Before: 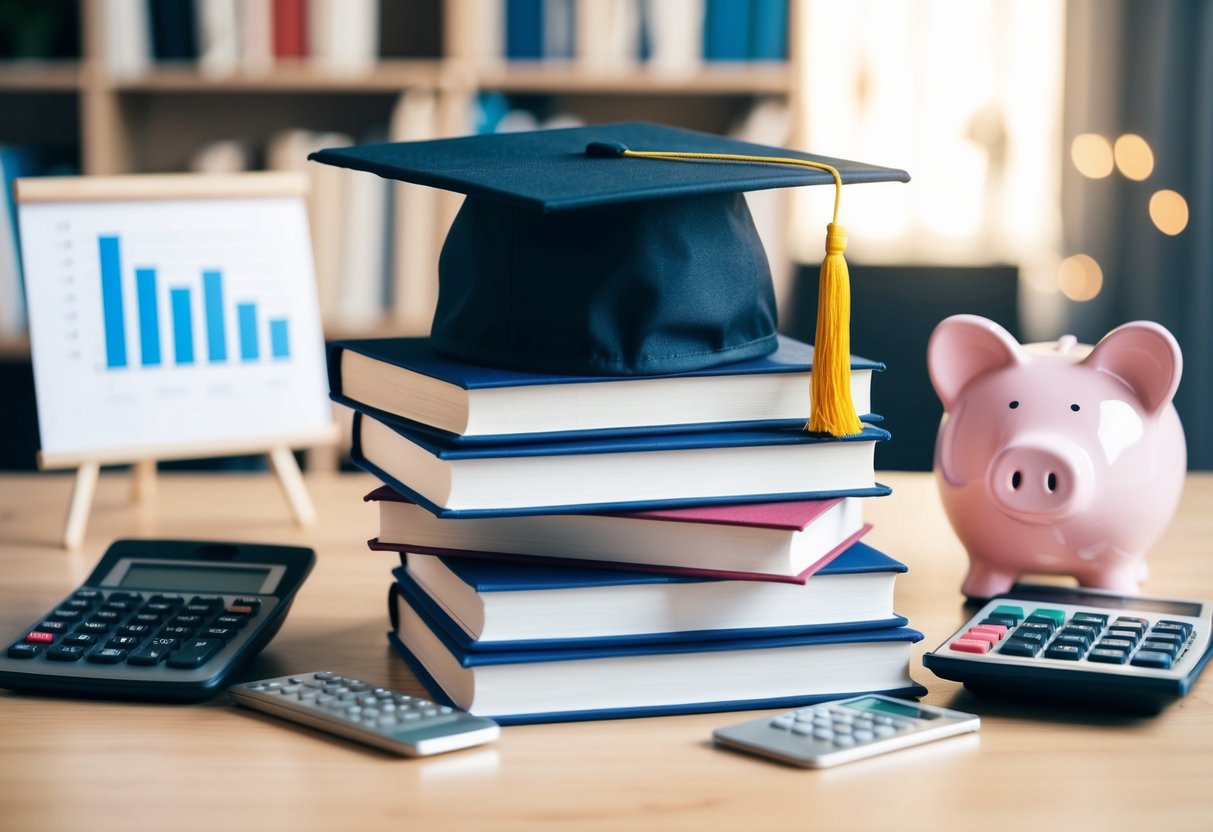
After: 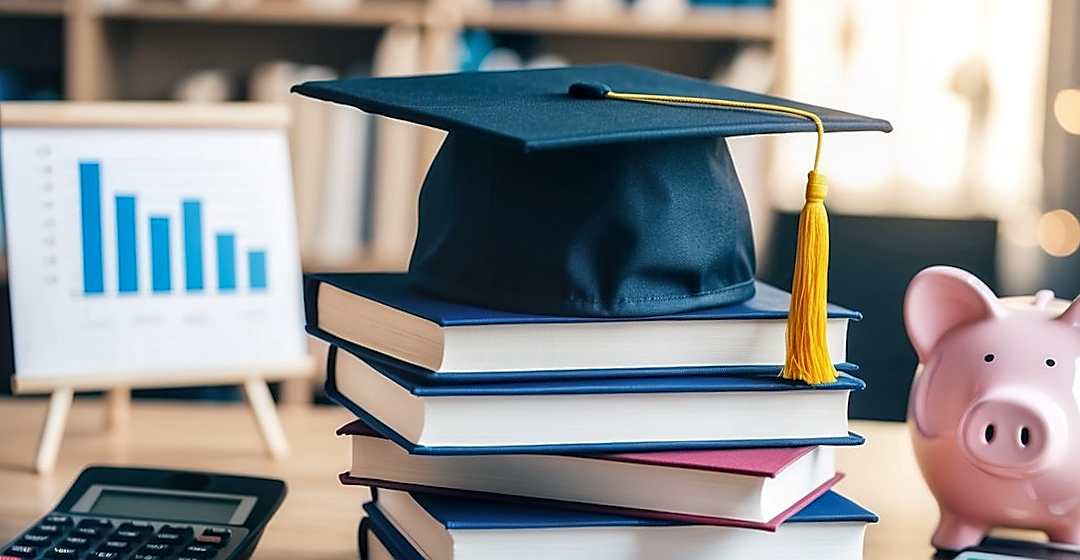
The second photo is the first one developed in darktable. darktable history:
local contrast: on, module defaults
sharpen: radius 1.4, amount 1.25, threshold 0.7
crop: left 3.015%, top 8.969%, right 9.647%, bottom 26.457%
rotate and perspective: rotation 1.72°, automatic cropping off
